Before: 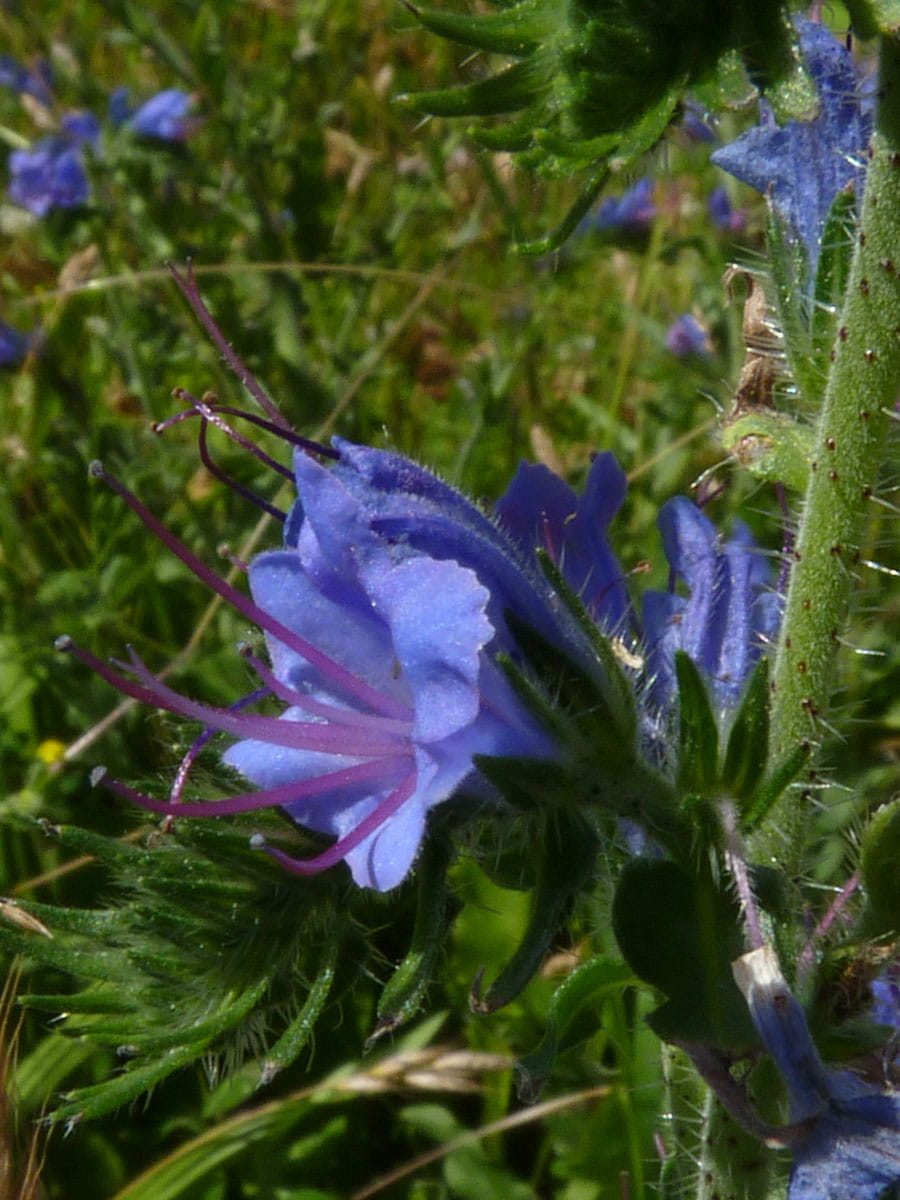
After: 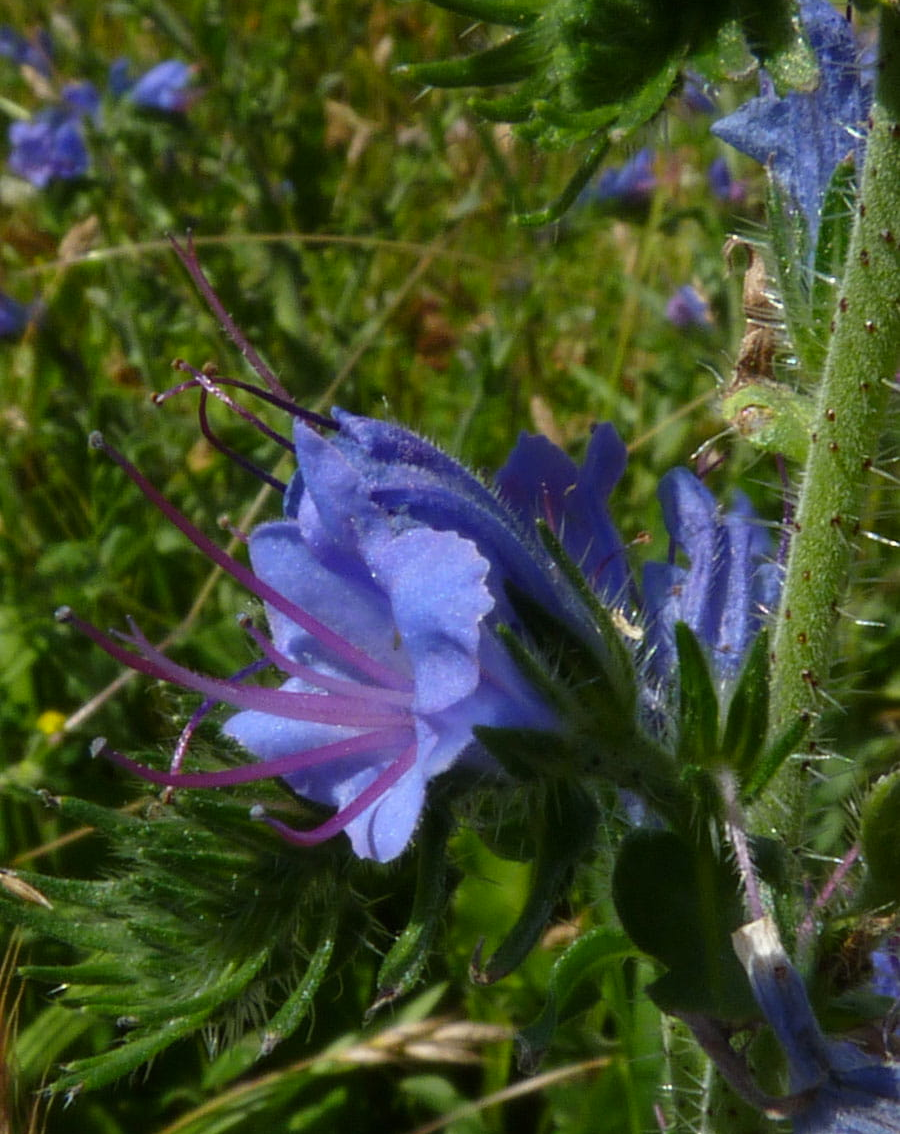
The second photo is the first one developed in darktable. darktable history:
color zones: curves: ch1 [(0, 0.525) (0.143, 0.556) (0.286, 0.52) (0.429, 0.5) (0.571, 0.5) (0.714, 0.5) (0.857, 0.503) (1, 0.525)]
crop and rotate: top 2.479%, bottom 3.018%
